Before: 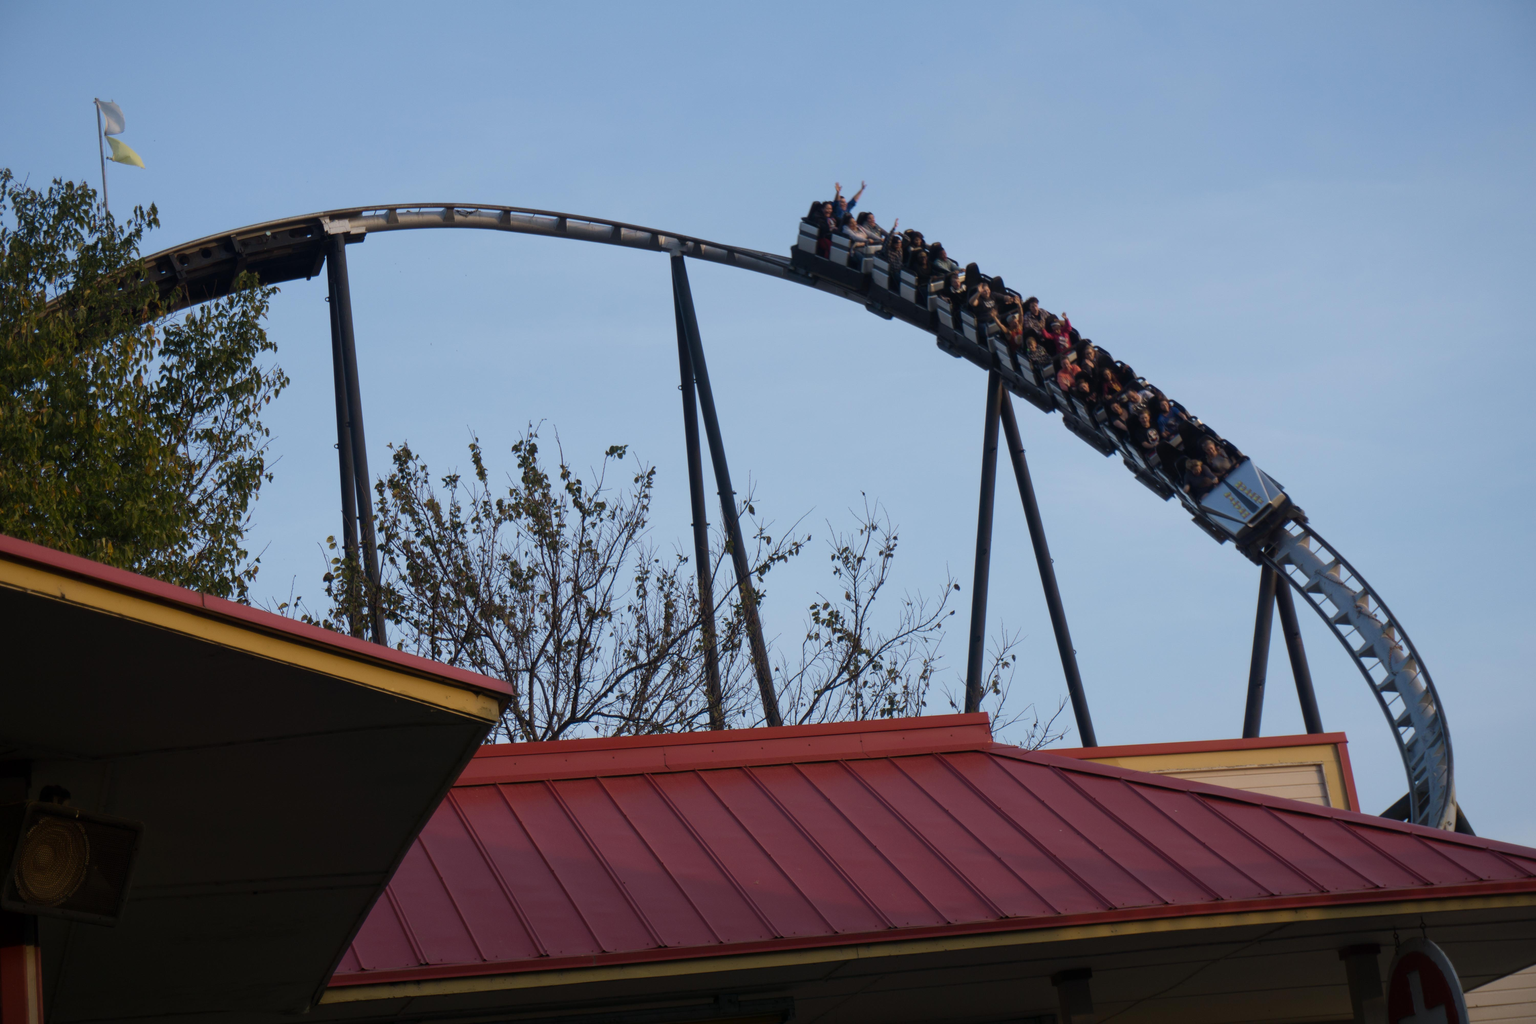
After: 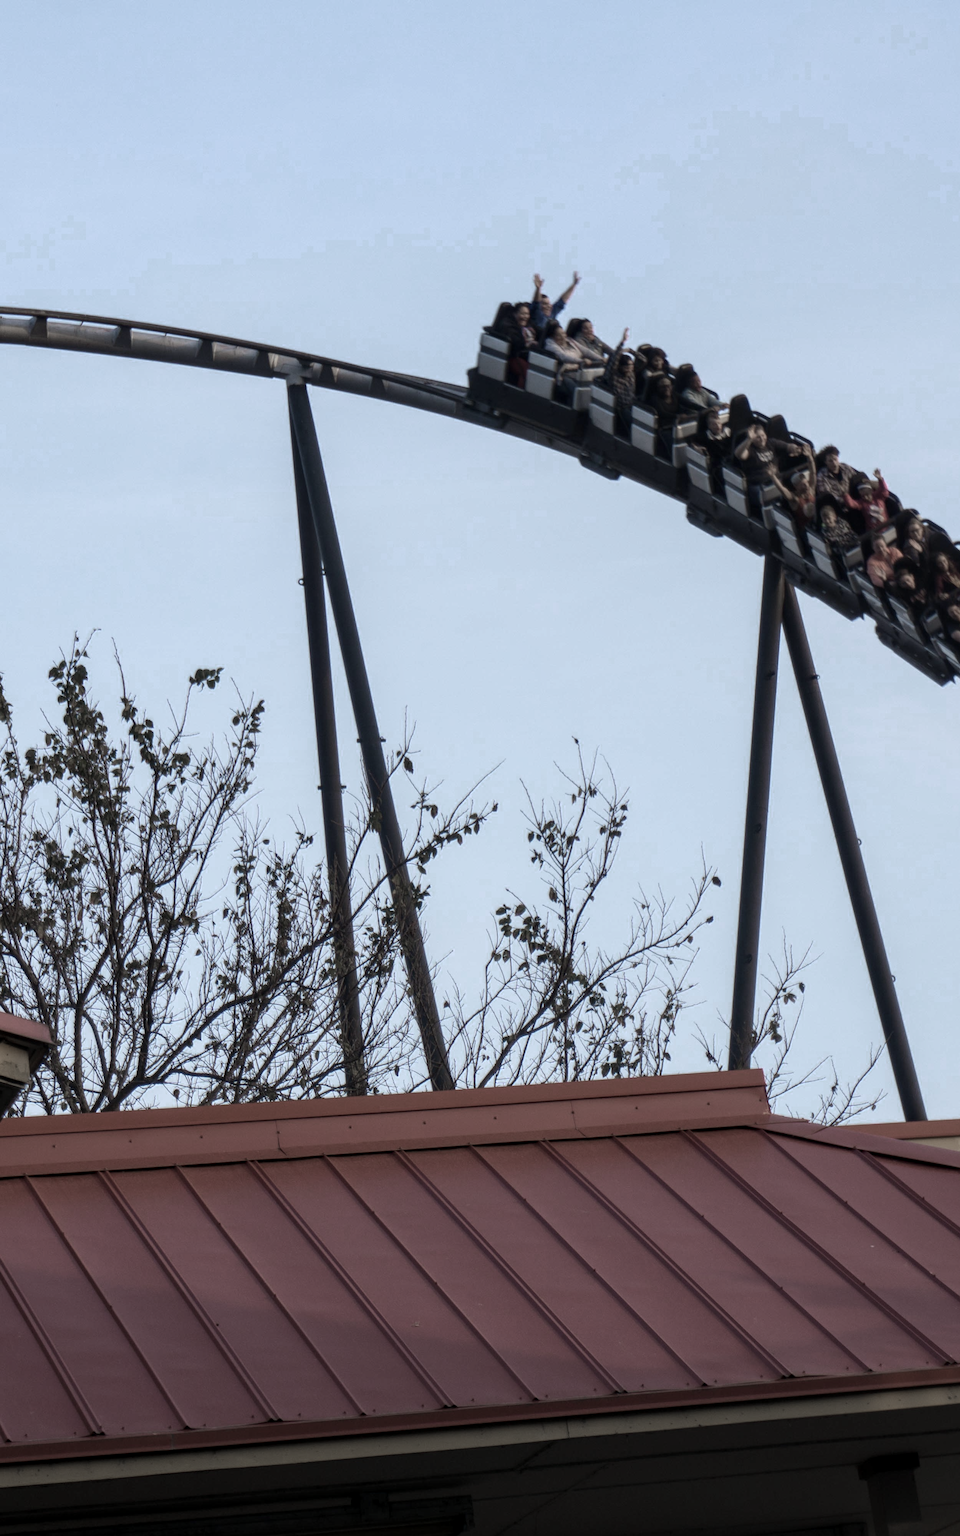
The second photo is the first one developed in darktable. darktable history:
local contrast: on, module defaults
crop: left 31.229%, right 27.105%
color zones: curves: ch0 [(0, 0.613) (0.01, 0.613) (0.245, 0.448) (0.498, 0.529) (0.642, 0.665) (0.879, 0.777) (0.99, 0.613)]; ch1 [(0, 0.272) (0.219, 0.127) (0.724, 0.346)]
